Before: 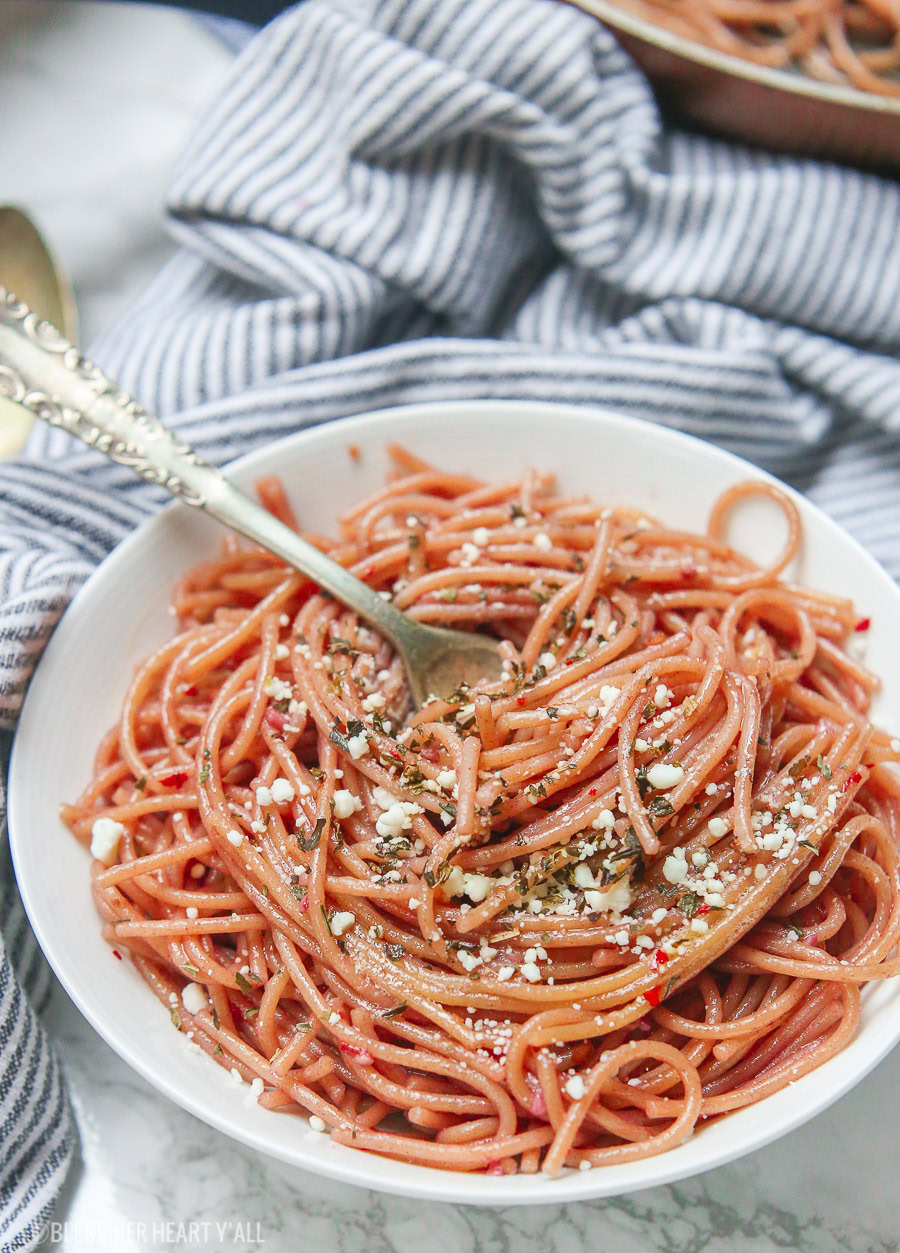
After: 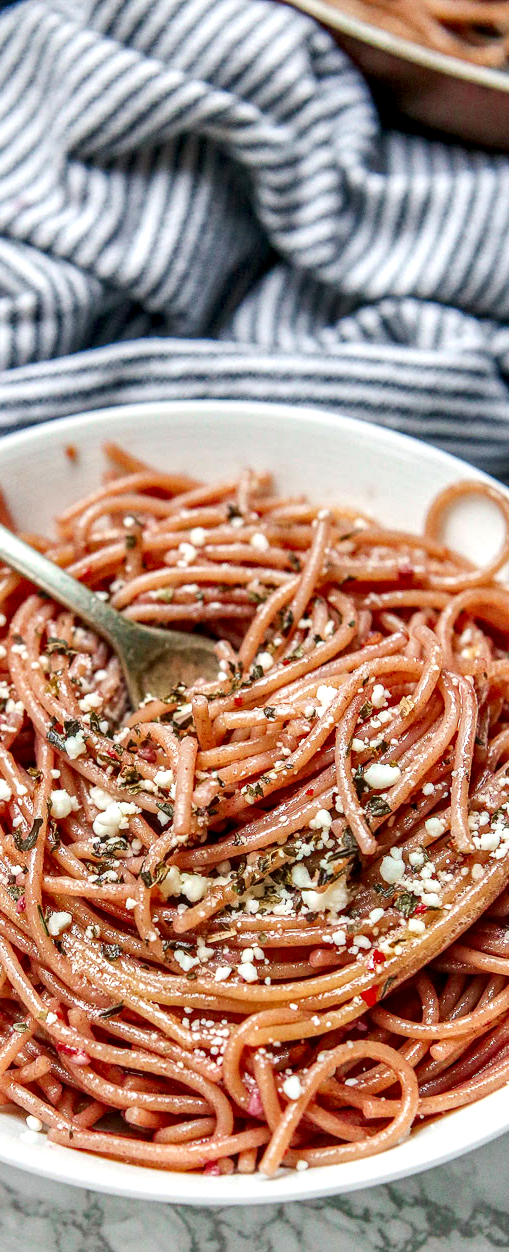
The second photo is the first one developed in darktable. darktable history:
local contrast: highlights 20%, shadows 70%, detail 170%
crop: left 31.458%, top 0%, right 11.876%
haze removal: compatibility mode true, adaptive false
